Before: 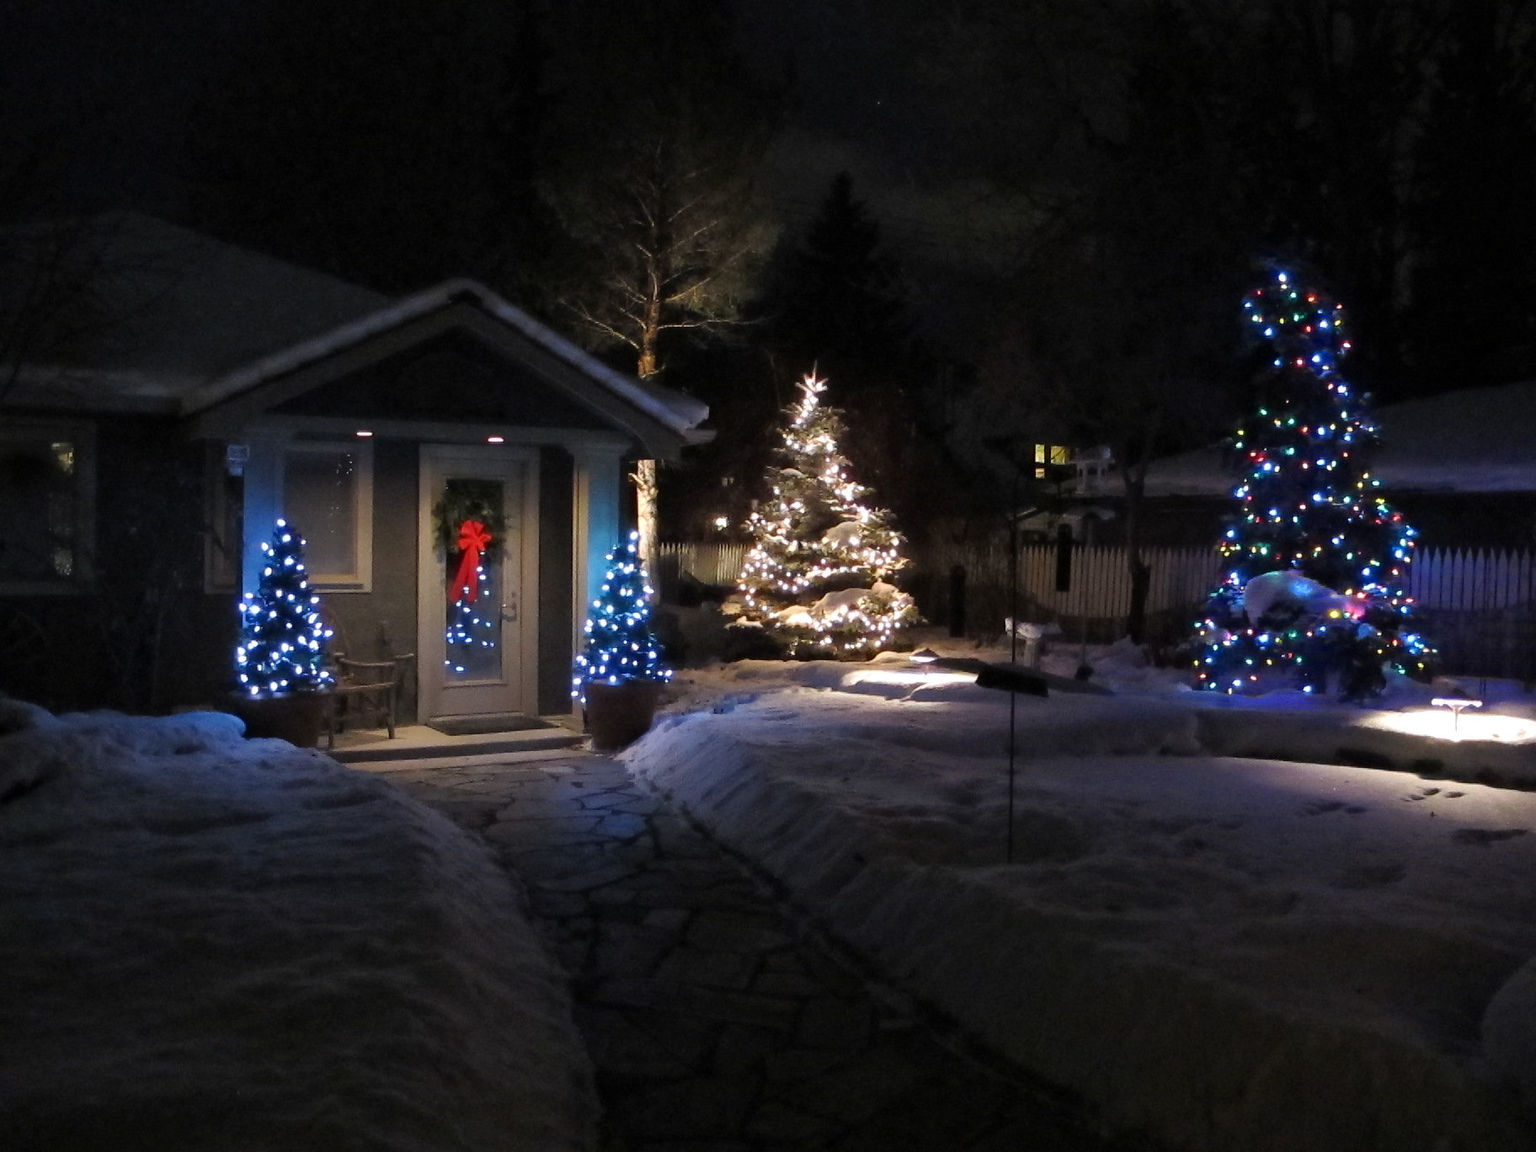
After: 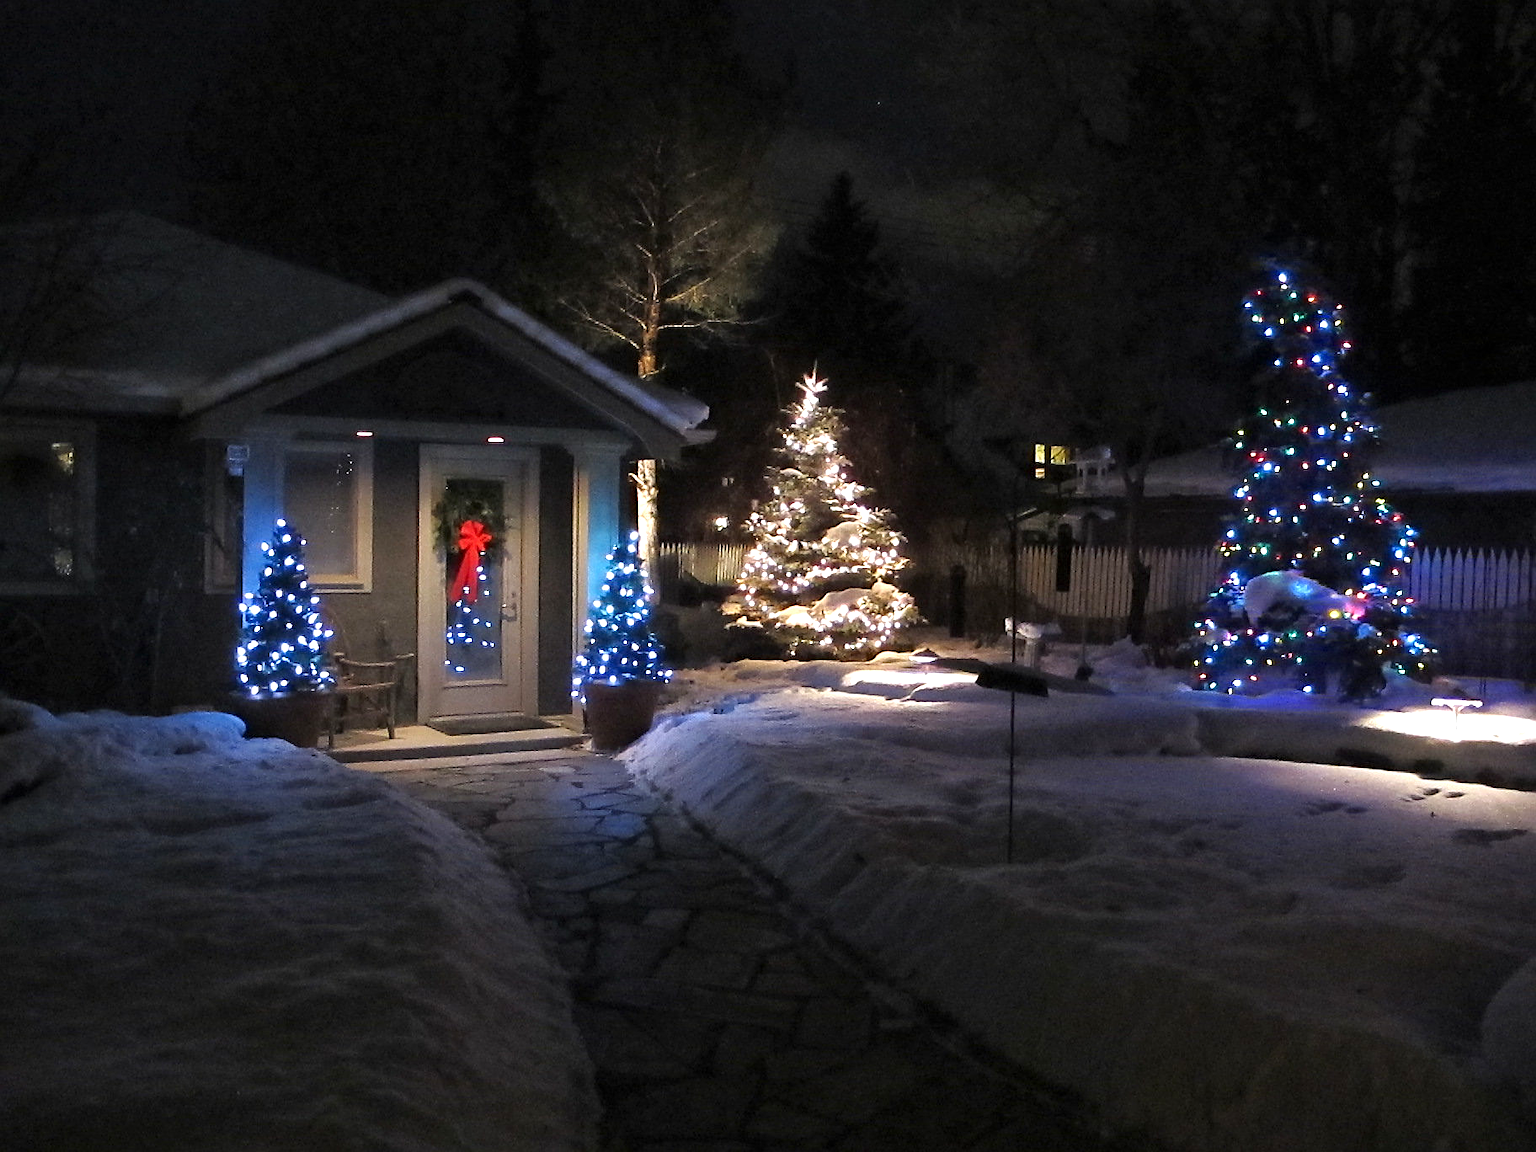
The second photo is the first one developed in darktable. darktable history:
sharpen: on, module defaults
exposure: exposure 0.636 EV, compensate highlight preservation false
